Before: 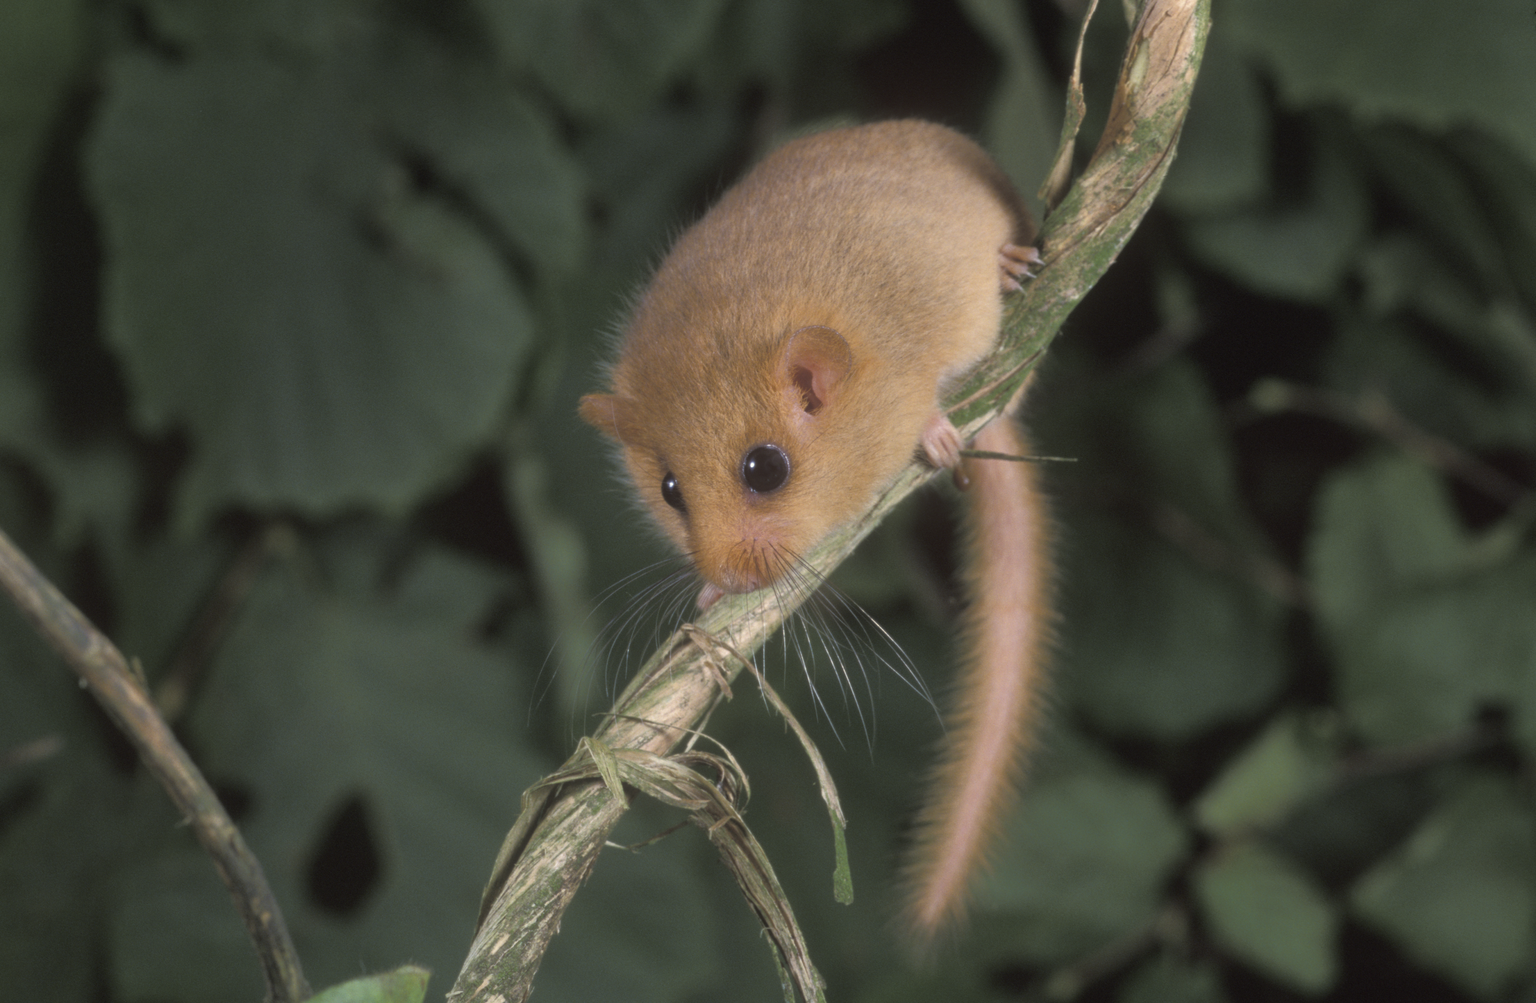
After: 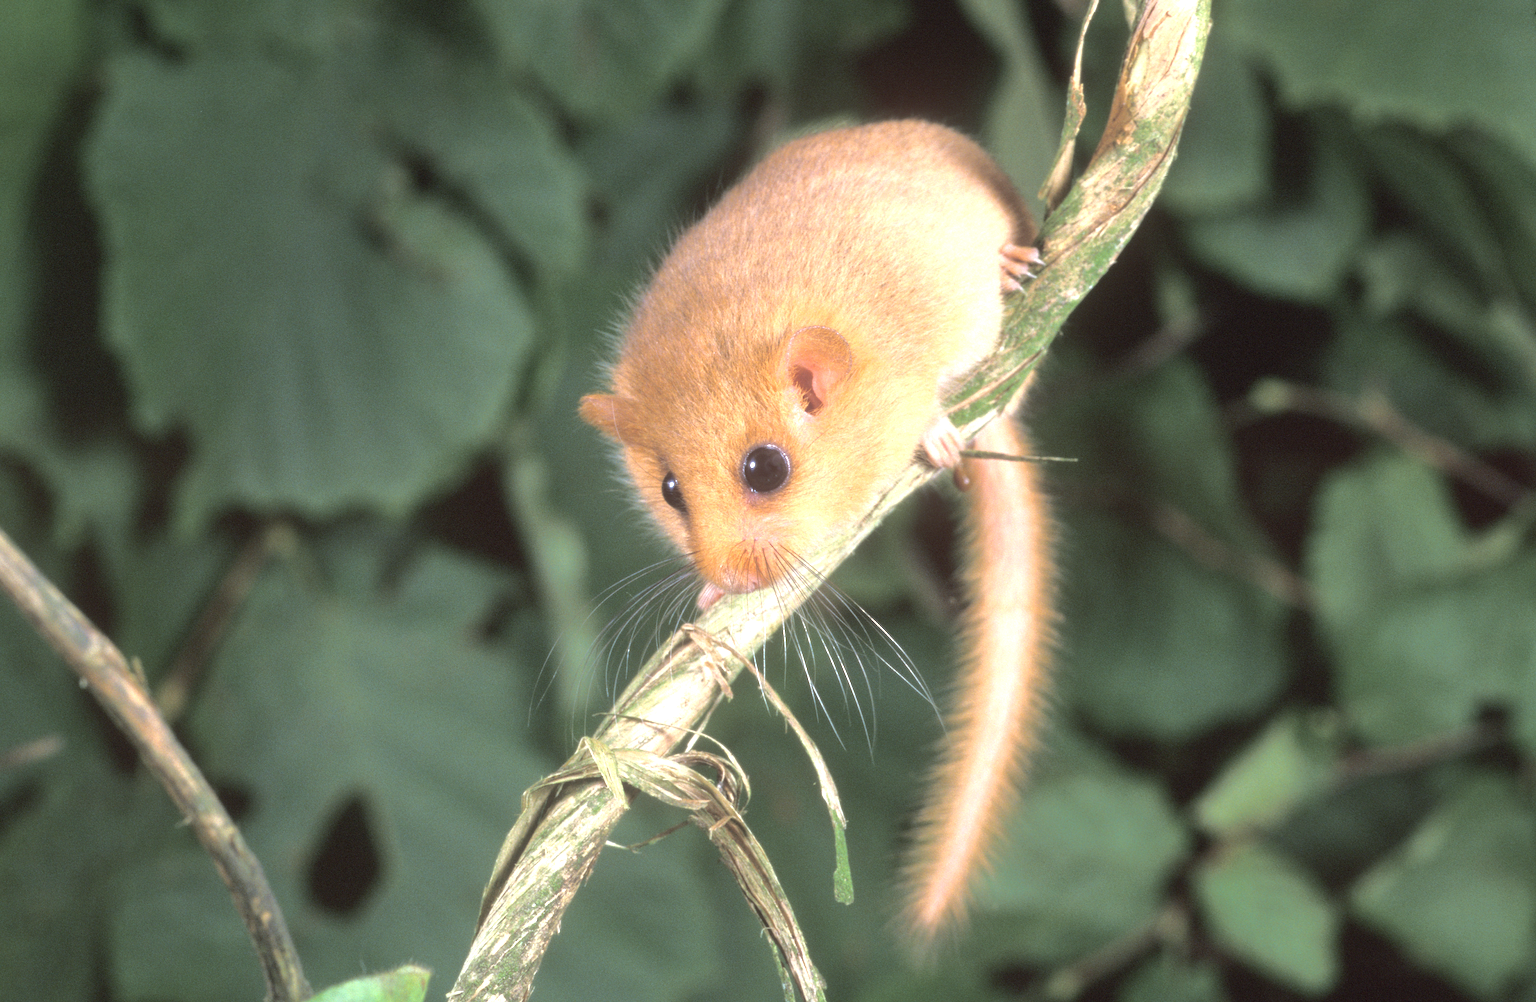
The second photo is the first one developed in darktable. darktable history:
exposure: black level correction 0, exposure 1.5 EV, compensate exposure bias true, compensate highlight preservation false
sharpen: on, module defaults
